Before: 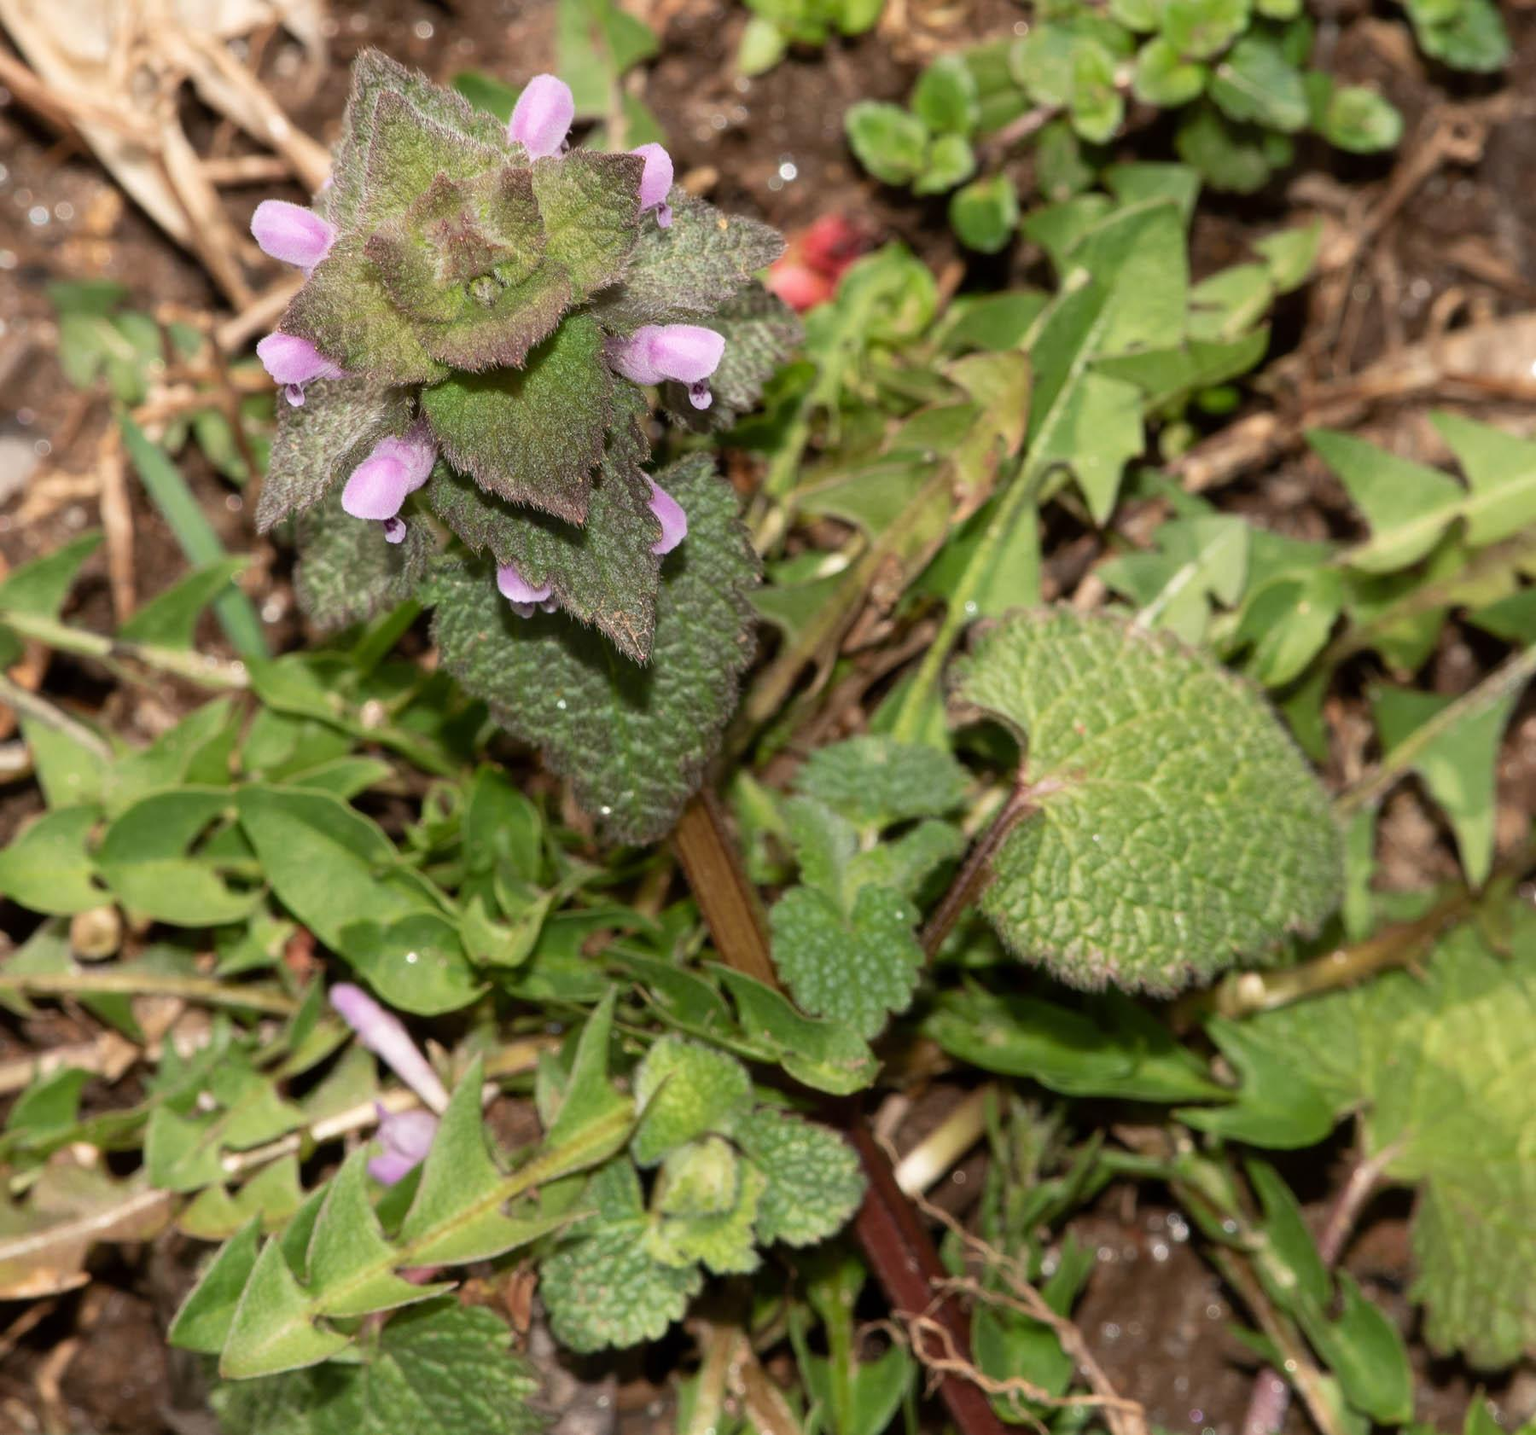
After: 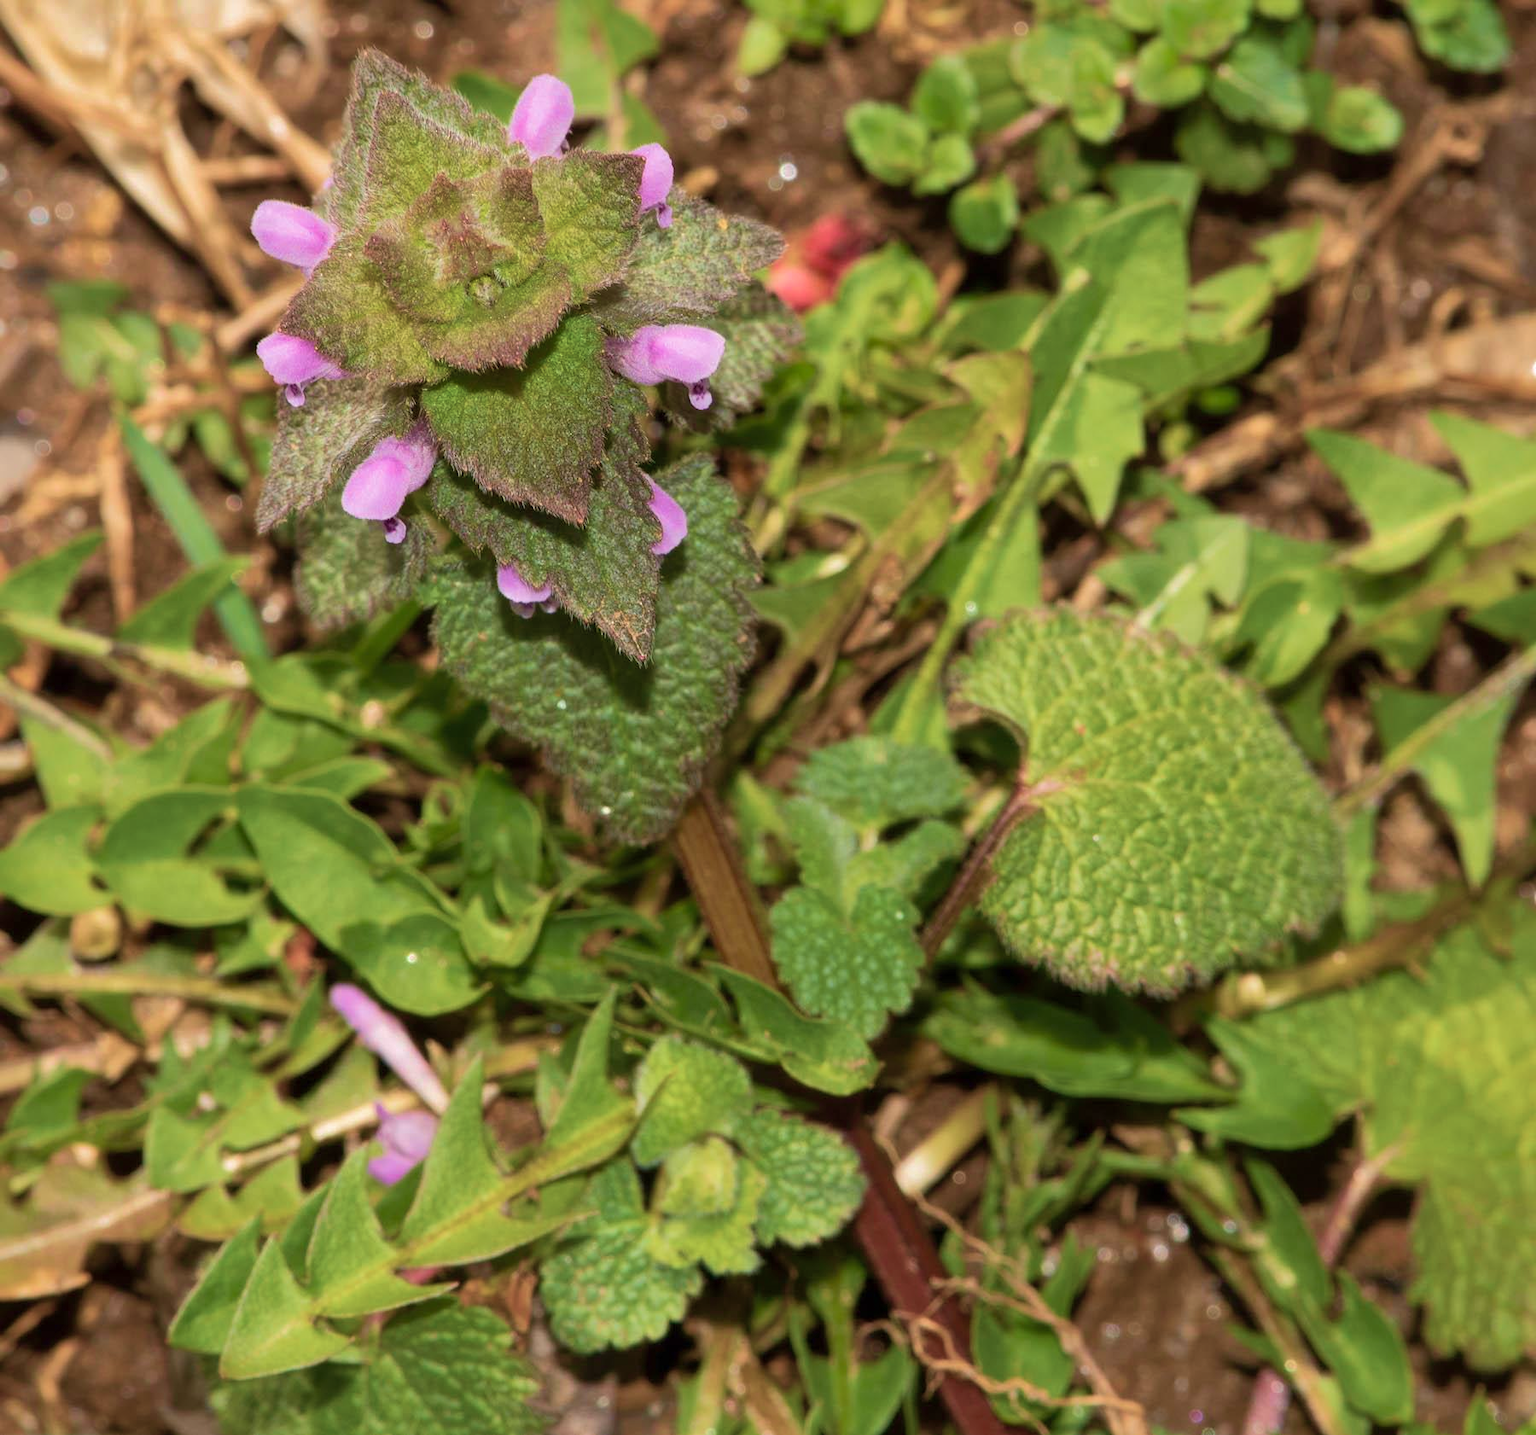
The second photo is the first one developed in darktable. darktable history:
velvia: strength 56.36%
shadows and highlights: highlights -59.88
